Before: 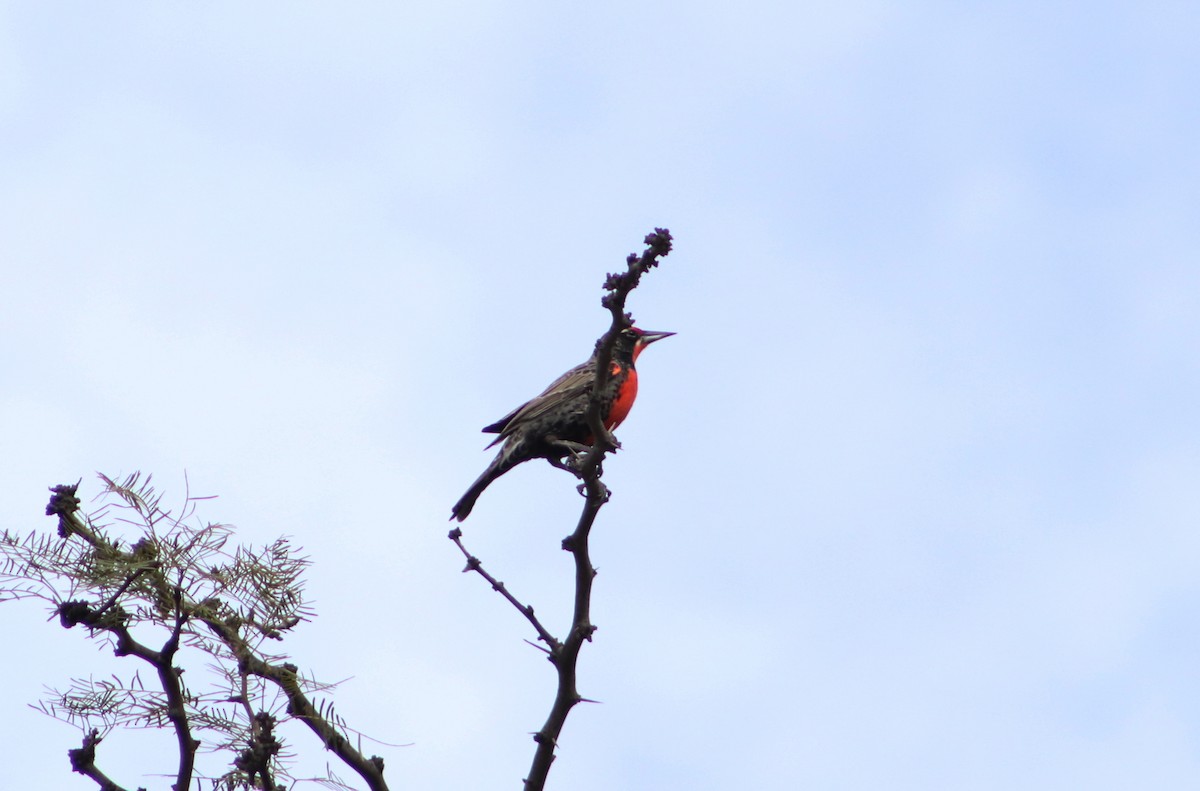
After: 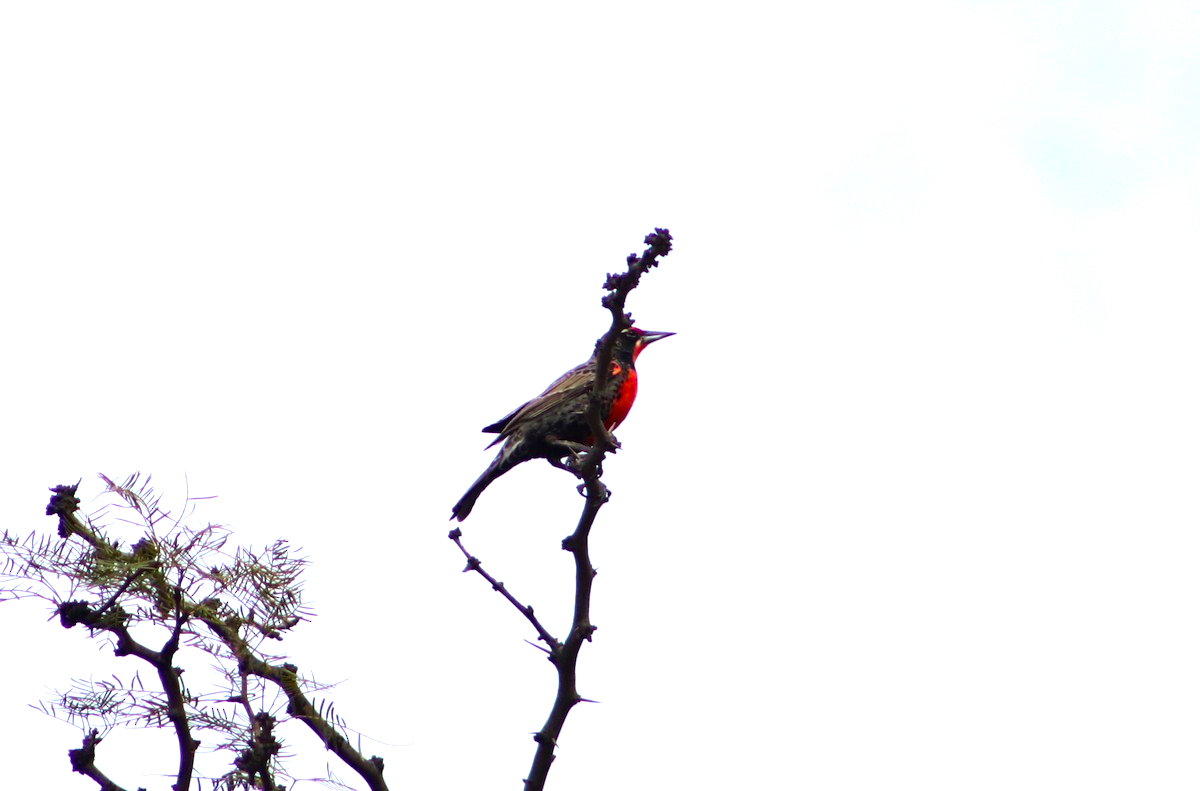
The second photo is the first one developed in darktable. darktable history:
color balance rgb: shadows lift › hue 87.5°, perceptual saturation grading › global saturation 35.179%, perceptual saturation grading › highlights -29.849%, perceptual saturation grading › shadows 34.688%, perceptual brilliance grading › highlights 19.587%, perceptual brilliance grading › mid-tones 19.344%, perceptual brilliance grading › shadows -20.187%
velvia: on, module defaults
